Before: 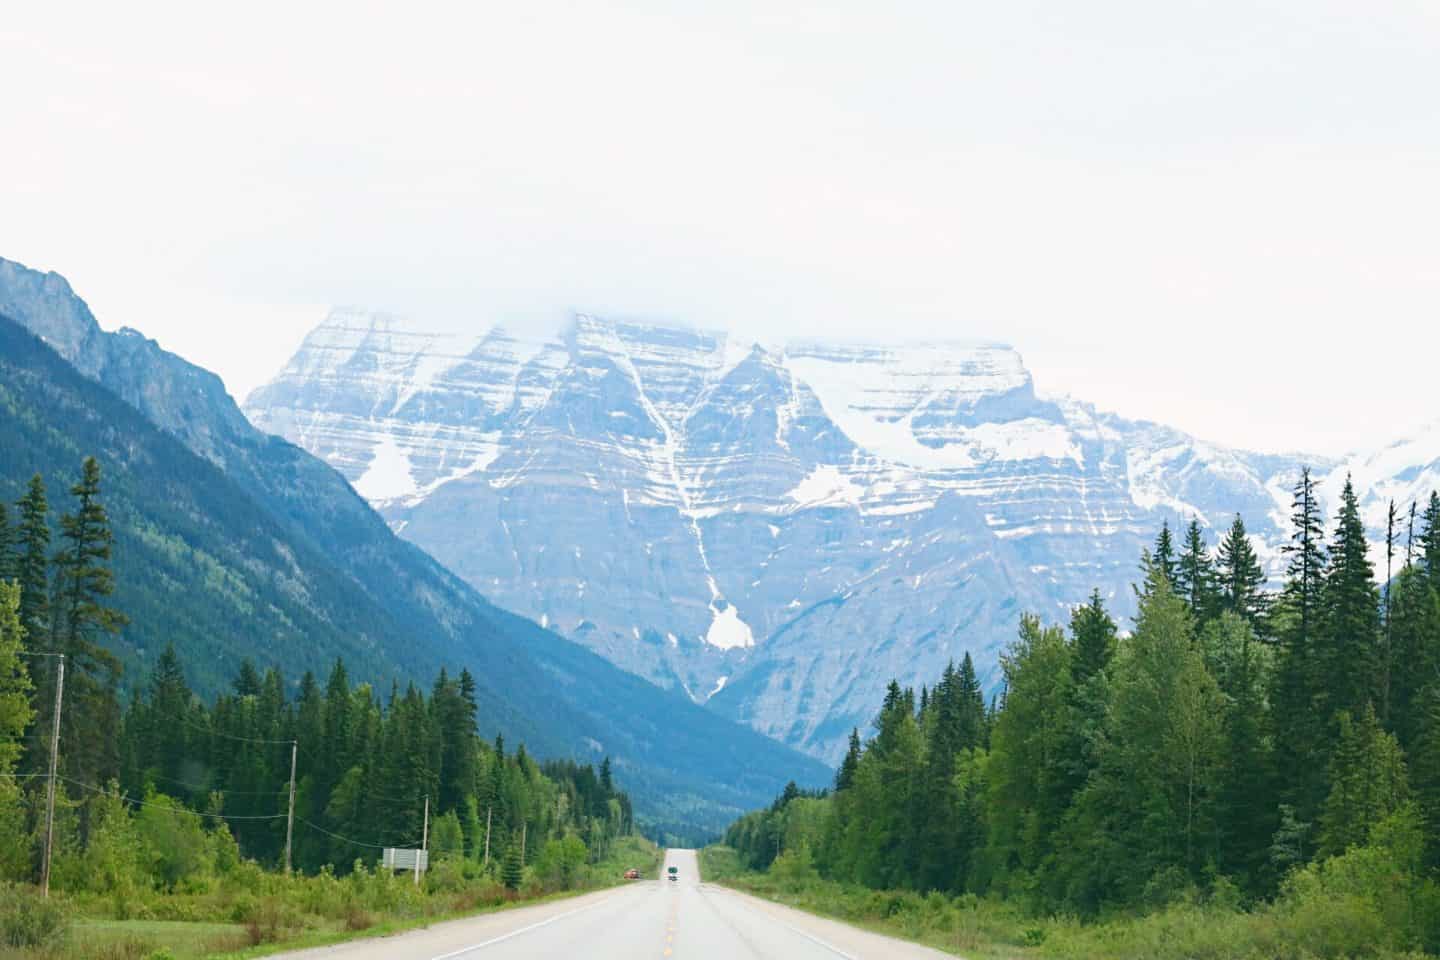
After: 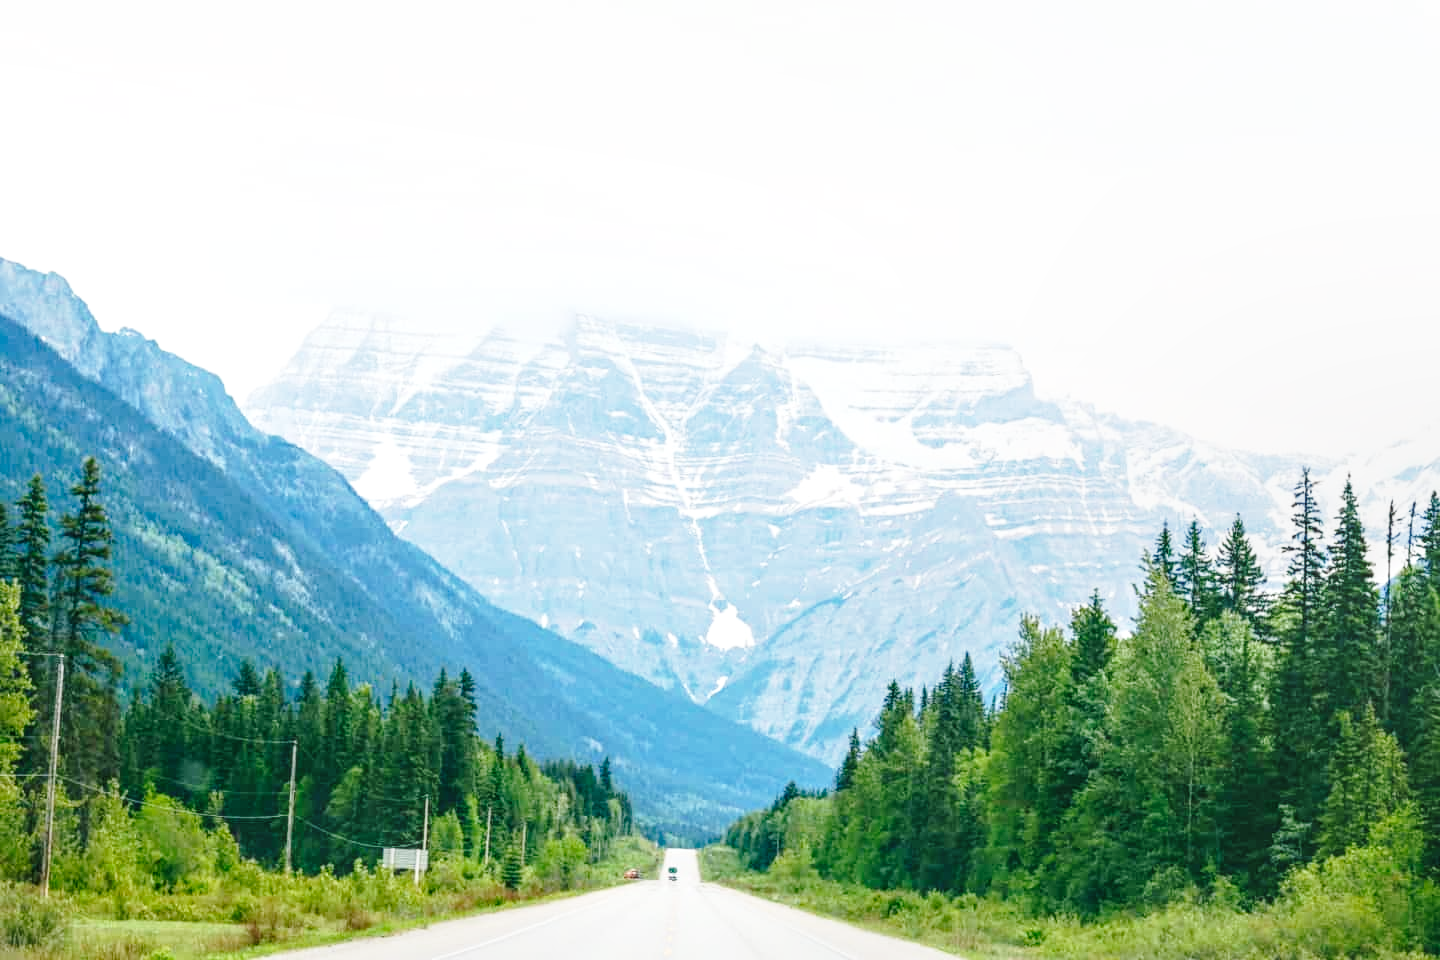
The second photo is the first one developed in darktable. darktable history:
local contrast: highlights 0%, shadows 4%, detail 133%
base curve: curves: ch0 [(0, 0) (0.028, 0.03) (0.121, 0.232) (0.46, 0.748) (0.859, 0.968) (1, 1)], preserve colors none
